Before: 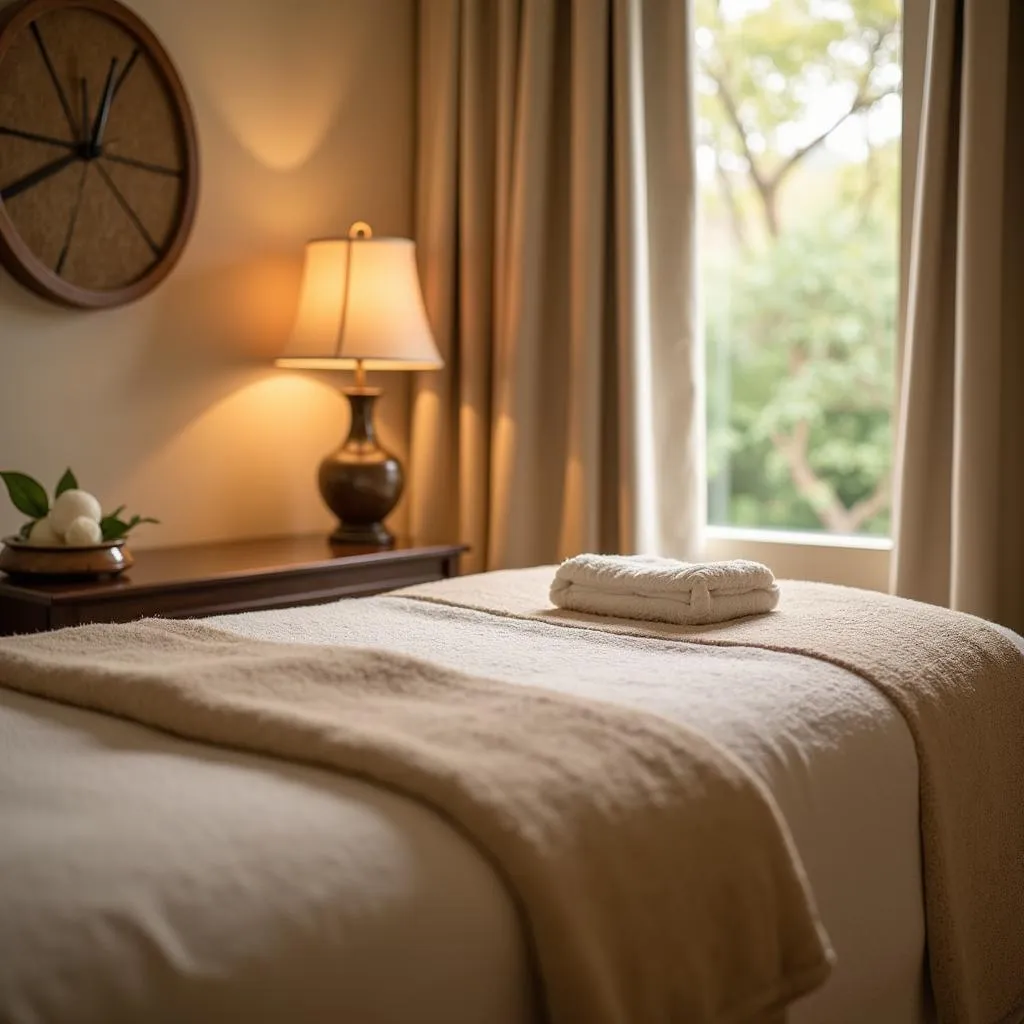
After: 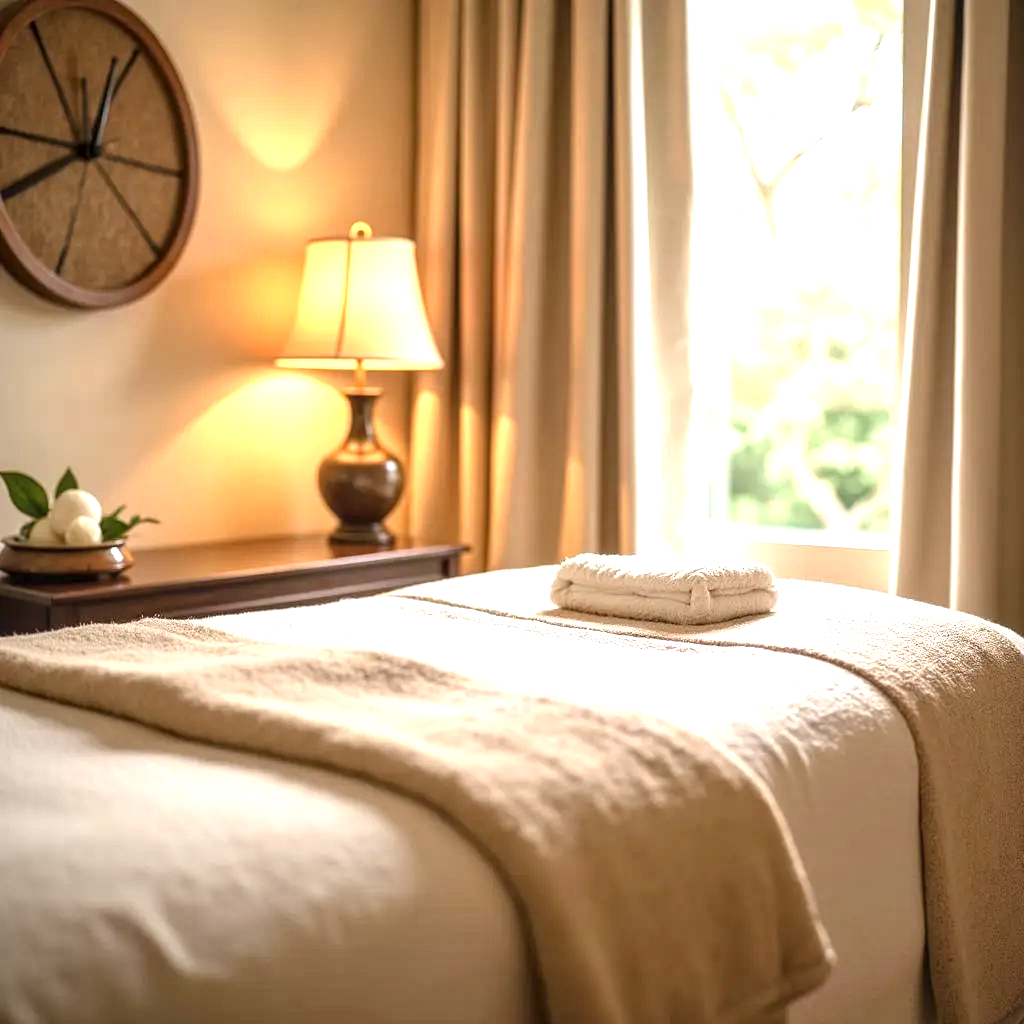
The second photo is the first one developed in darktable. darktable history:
local contrast: on, module defaults
exposure: black level correction 0, exposure 1.3 EV, compensate exposure bias true, compensate highlight preservation false
